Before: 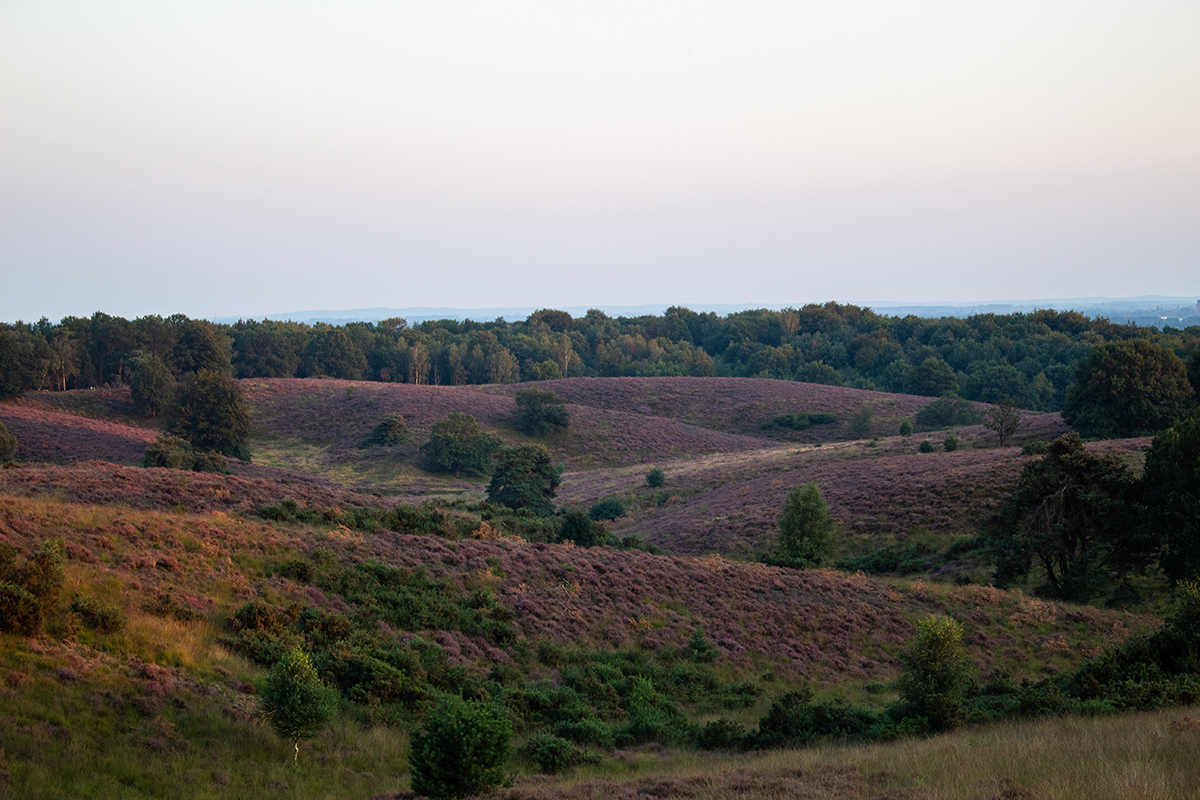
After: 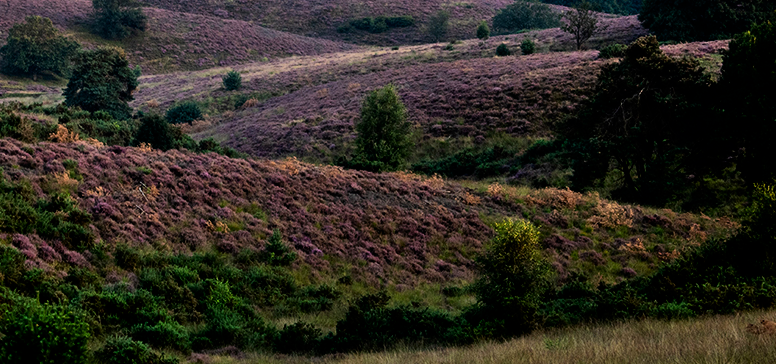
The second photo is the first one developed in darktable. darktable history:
contrast brightness saturation: contrast 0.126, brightness -0.051, saturation 0.158
crop and rotate: left 35.302%, top 49.65%, bottom 4.778%
shadows and highlights: shadows 47.84, highlights -42.31, soften with gaussian
filmic rgb: black relative exposure -7.95 EV, white relative exposure 4.15 EV, hardness 4.05, latitude 52.14%, contrast 1.007, shadows ↔ highlights balance 6.02%
